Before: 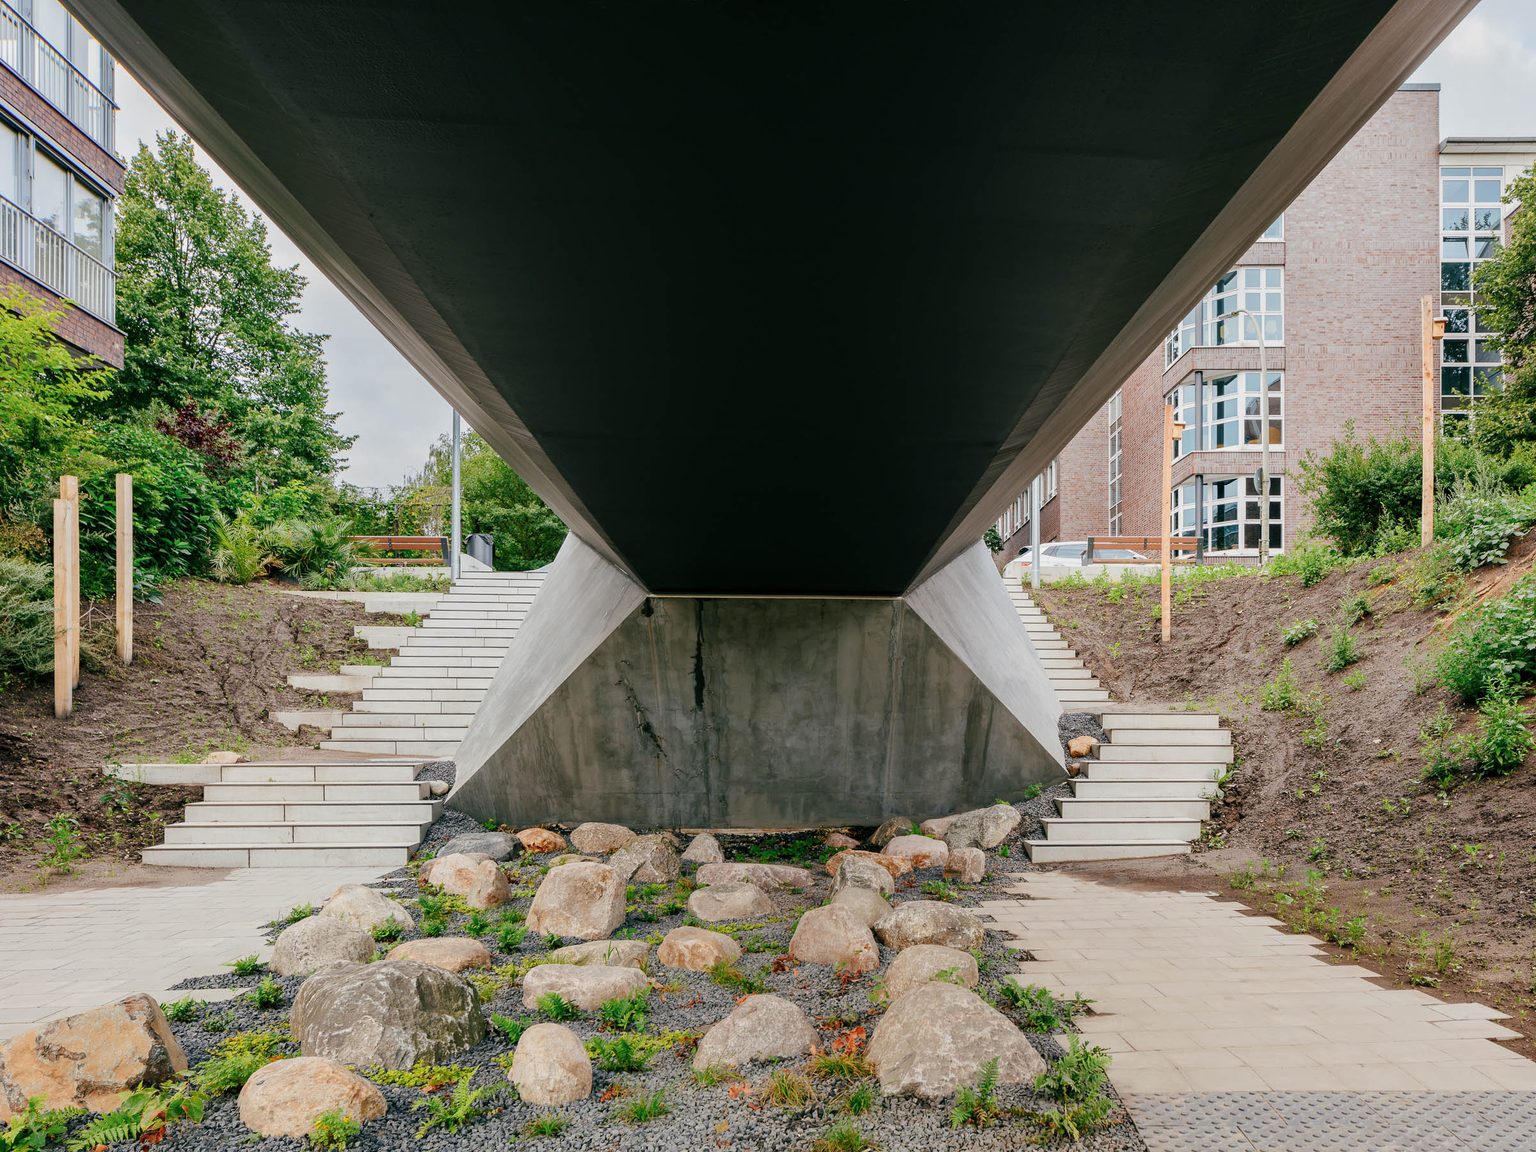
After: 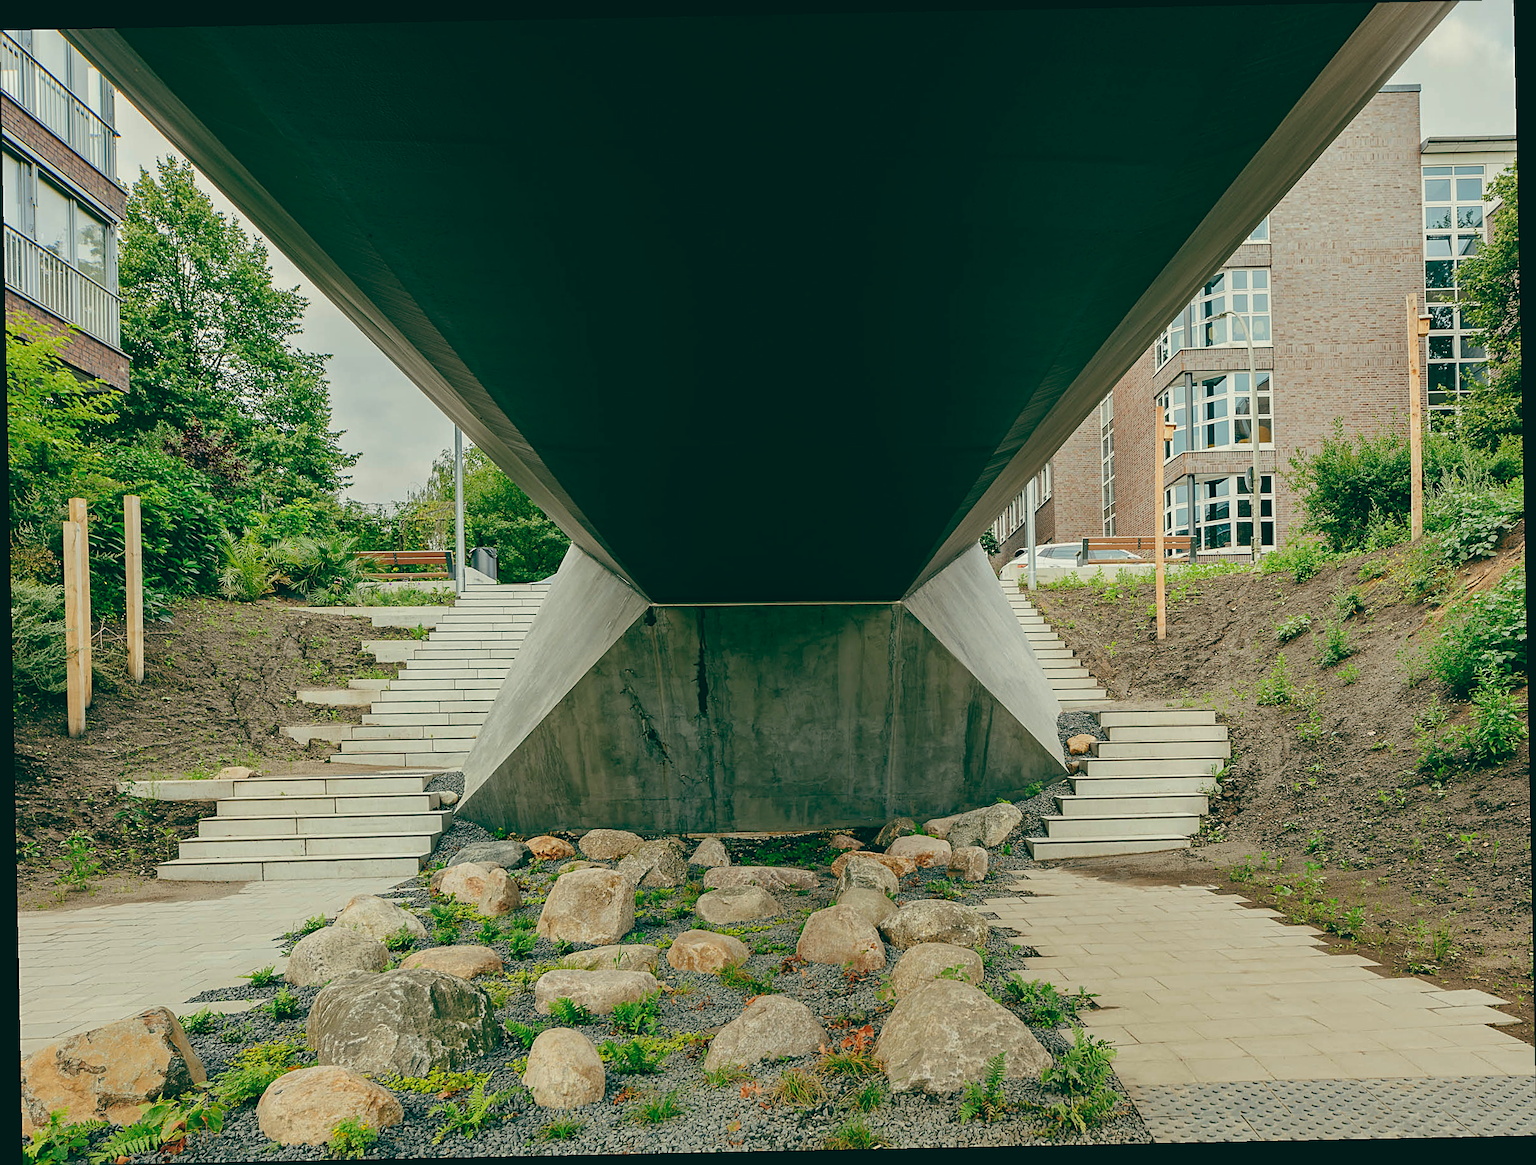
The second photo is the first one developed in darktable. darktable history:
haze removal: compatibility mode true, adaptive false
sharpen: on, module defaults
color balance: lift [1.005, 0.99, 1.007, 1.01], gamma [1, 1.034, 1.032, 0.966], gain [0.873, 1.055, 1.067, 0.933]
rotate and perspective: rotation -1.17°, automatic cropping off
